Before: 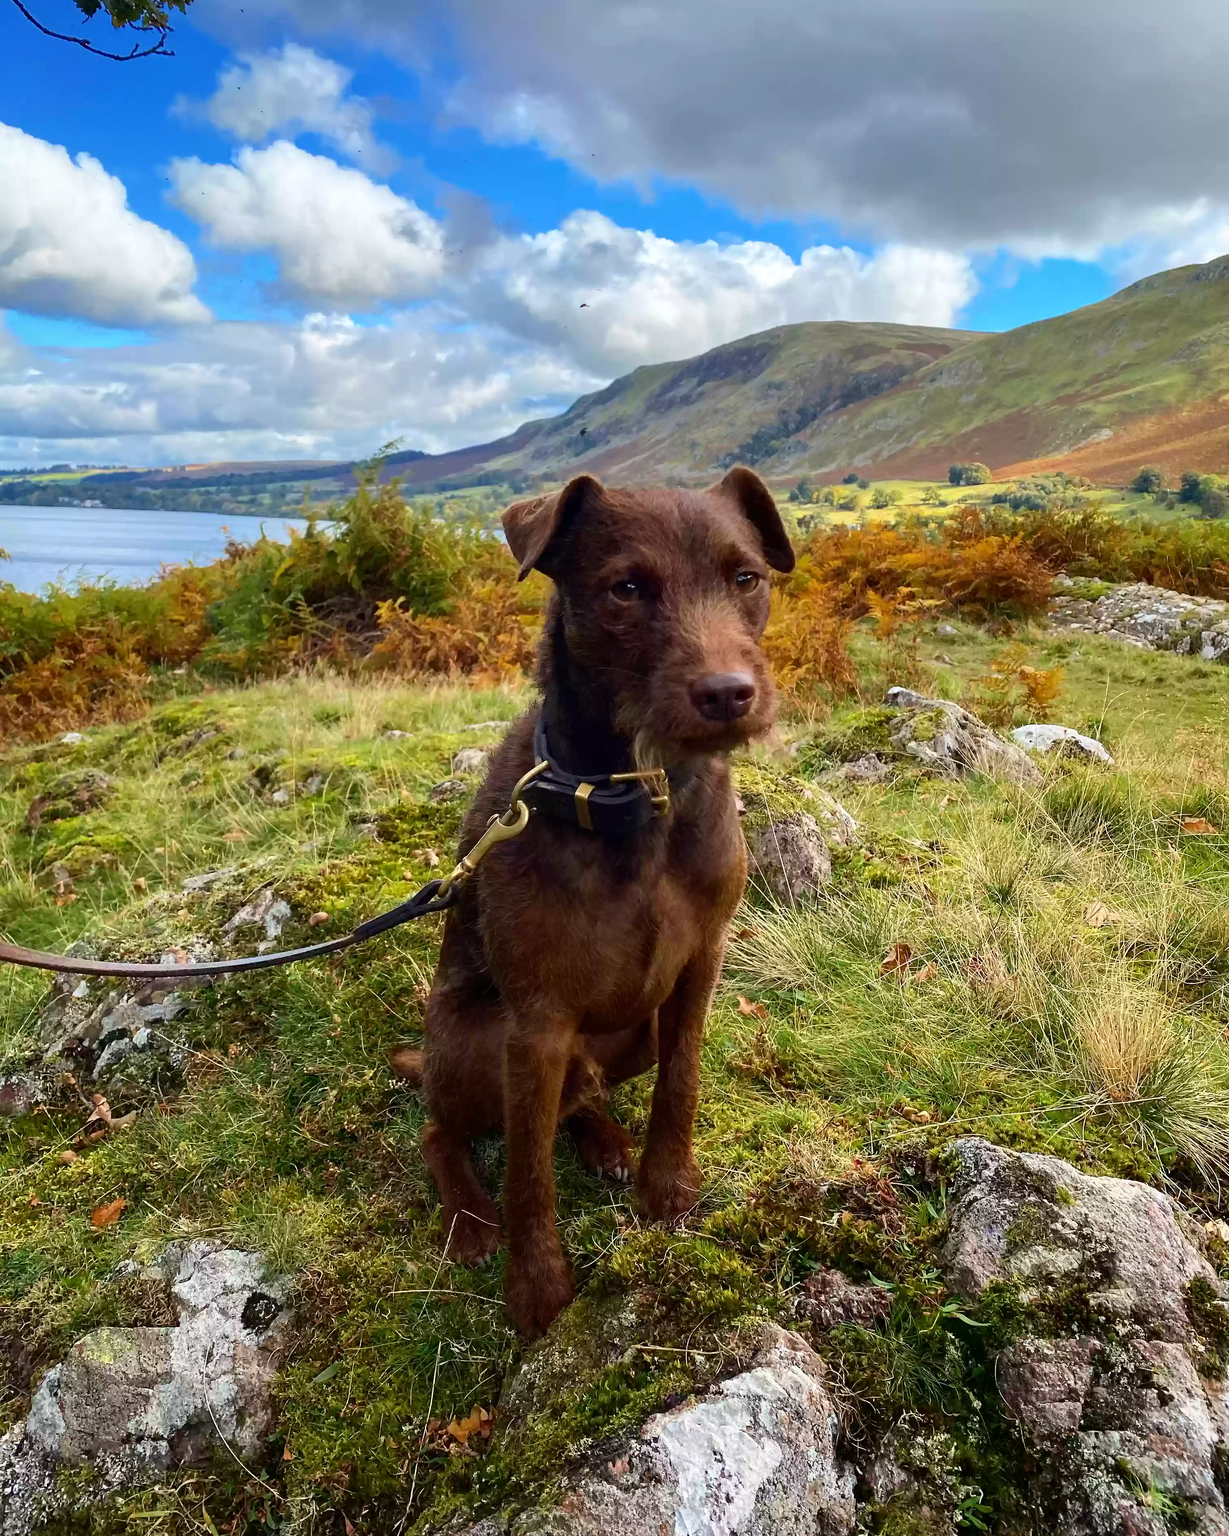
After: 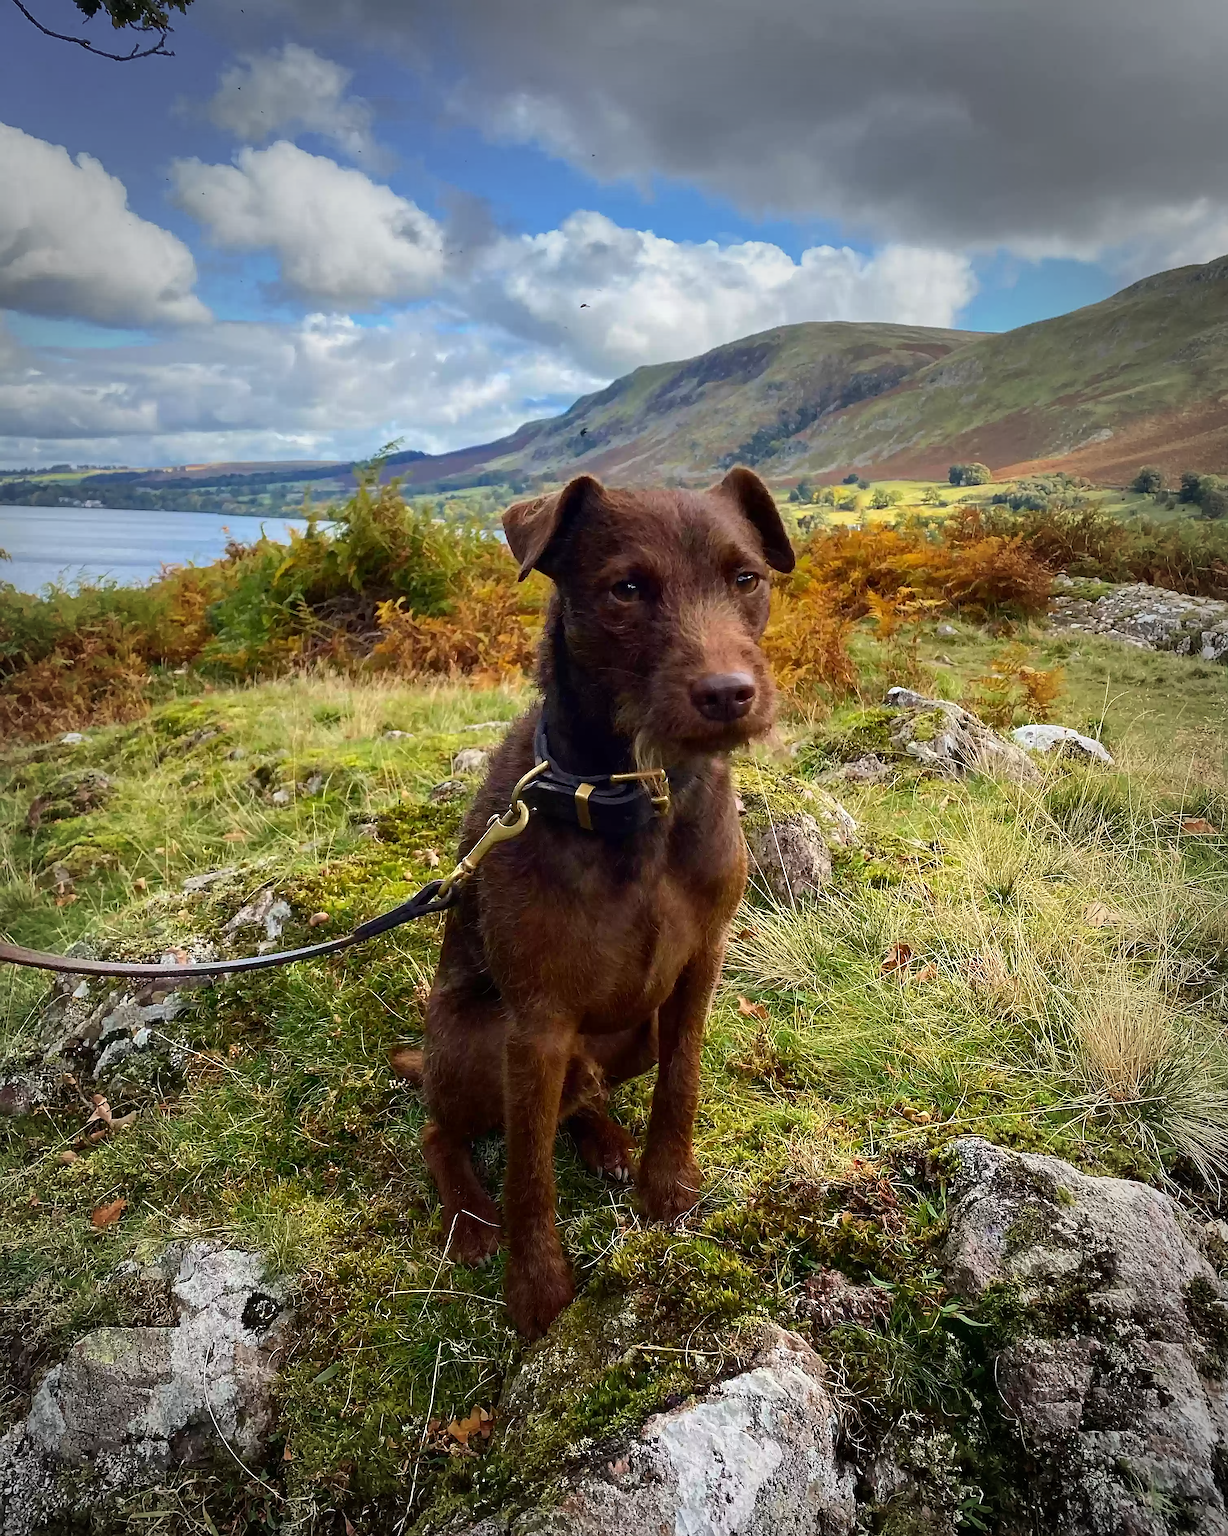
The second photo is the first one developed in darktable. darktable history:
sharpen: on, module defaults
vignetting: fall-off start 64.63%, center (-0.034, 0.148), width/height ratio 0.881
